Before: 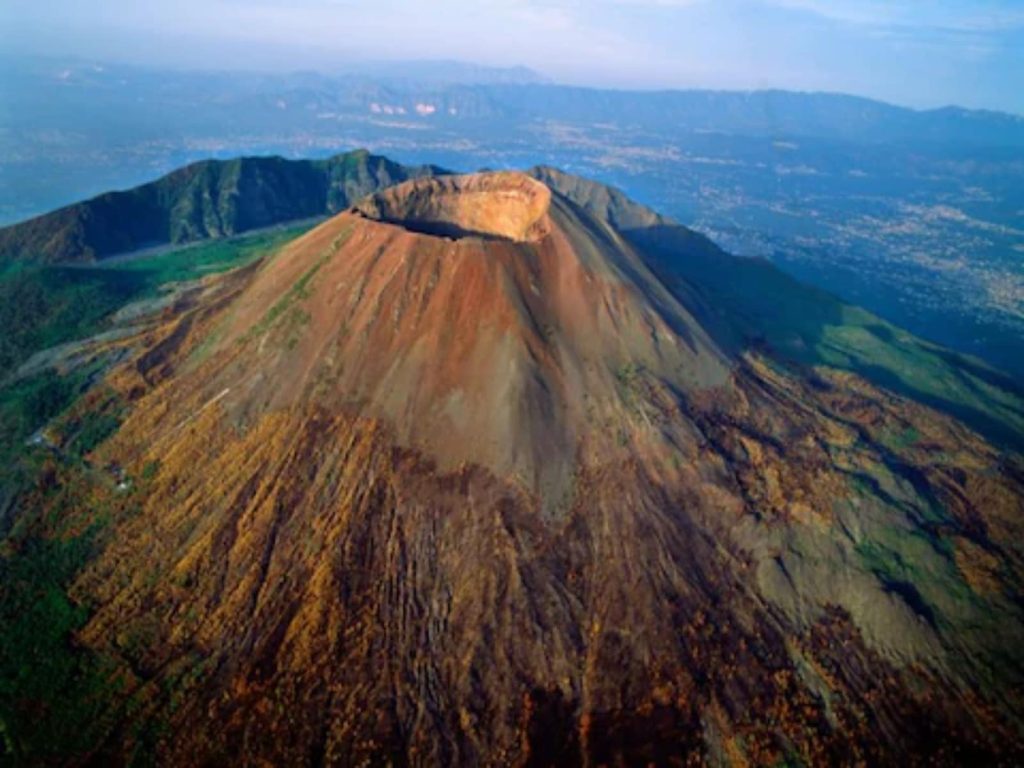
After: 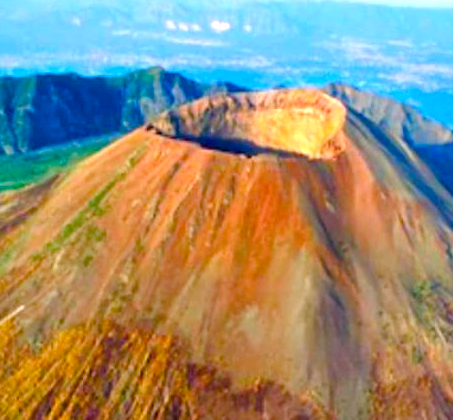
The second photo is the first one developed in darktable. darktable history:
exposure: exposure 1 EV, compensate highlight preservation false
color balance rgb: highlights gain › chroma 0.226%, highlights gain › hue 329.9°, linear chroma grading › global chroma 14.384%, perceptual saturation grading › global saturation 23.466%, perceptual saturation grading › highlights -23.822%, perceptual saturation grading › mid-tones 23.968%, perceptual saturation grading › shadows 40.95%, global vibrance 20%
crop: left 20.093%, top 10.895%, right 35.628%, bottom 34.399%
